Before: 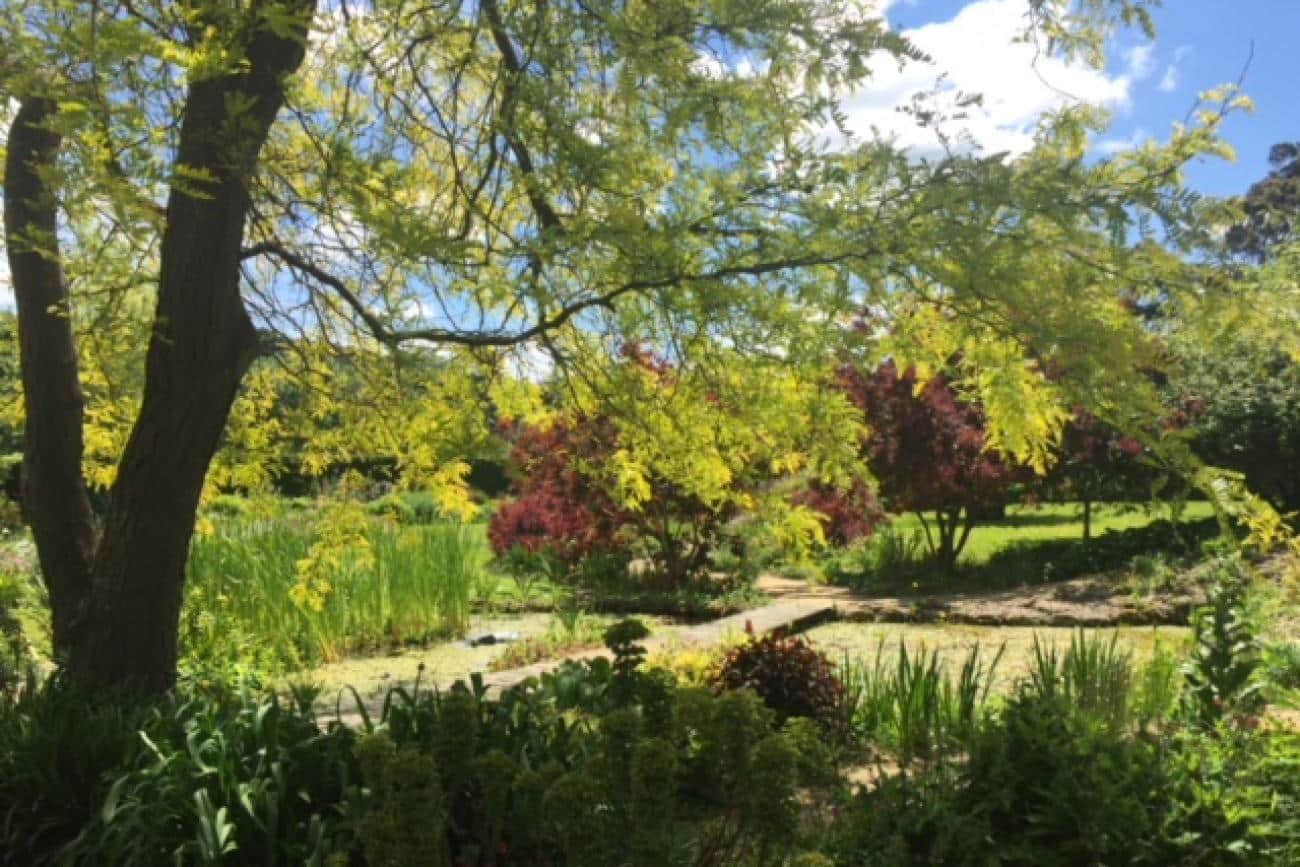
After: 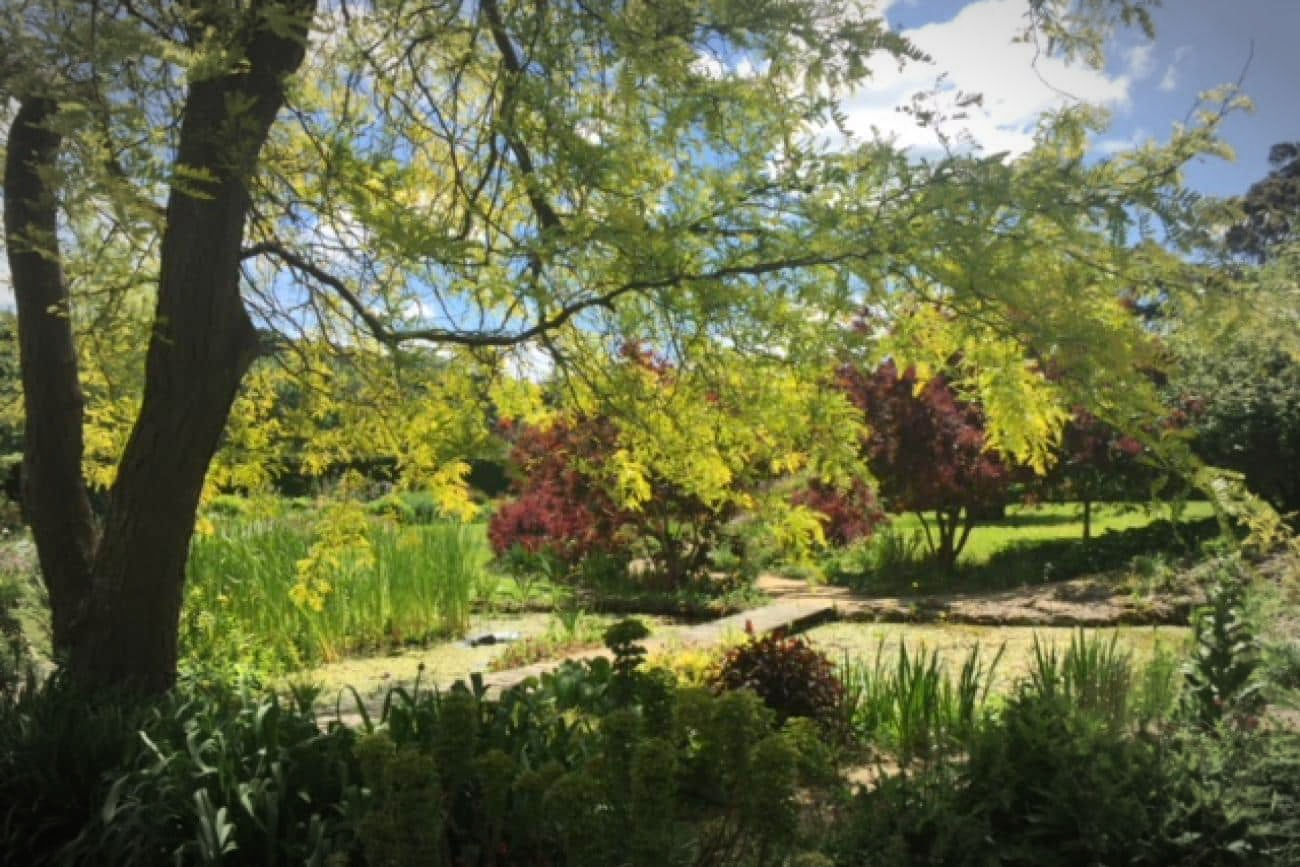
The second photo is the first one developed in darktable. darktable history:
vignetting: fall-off start 79.13%, width/height ratio 1.326, unbound false
